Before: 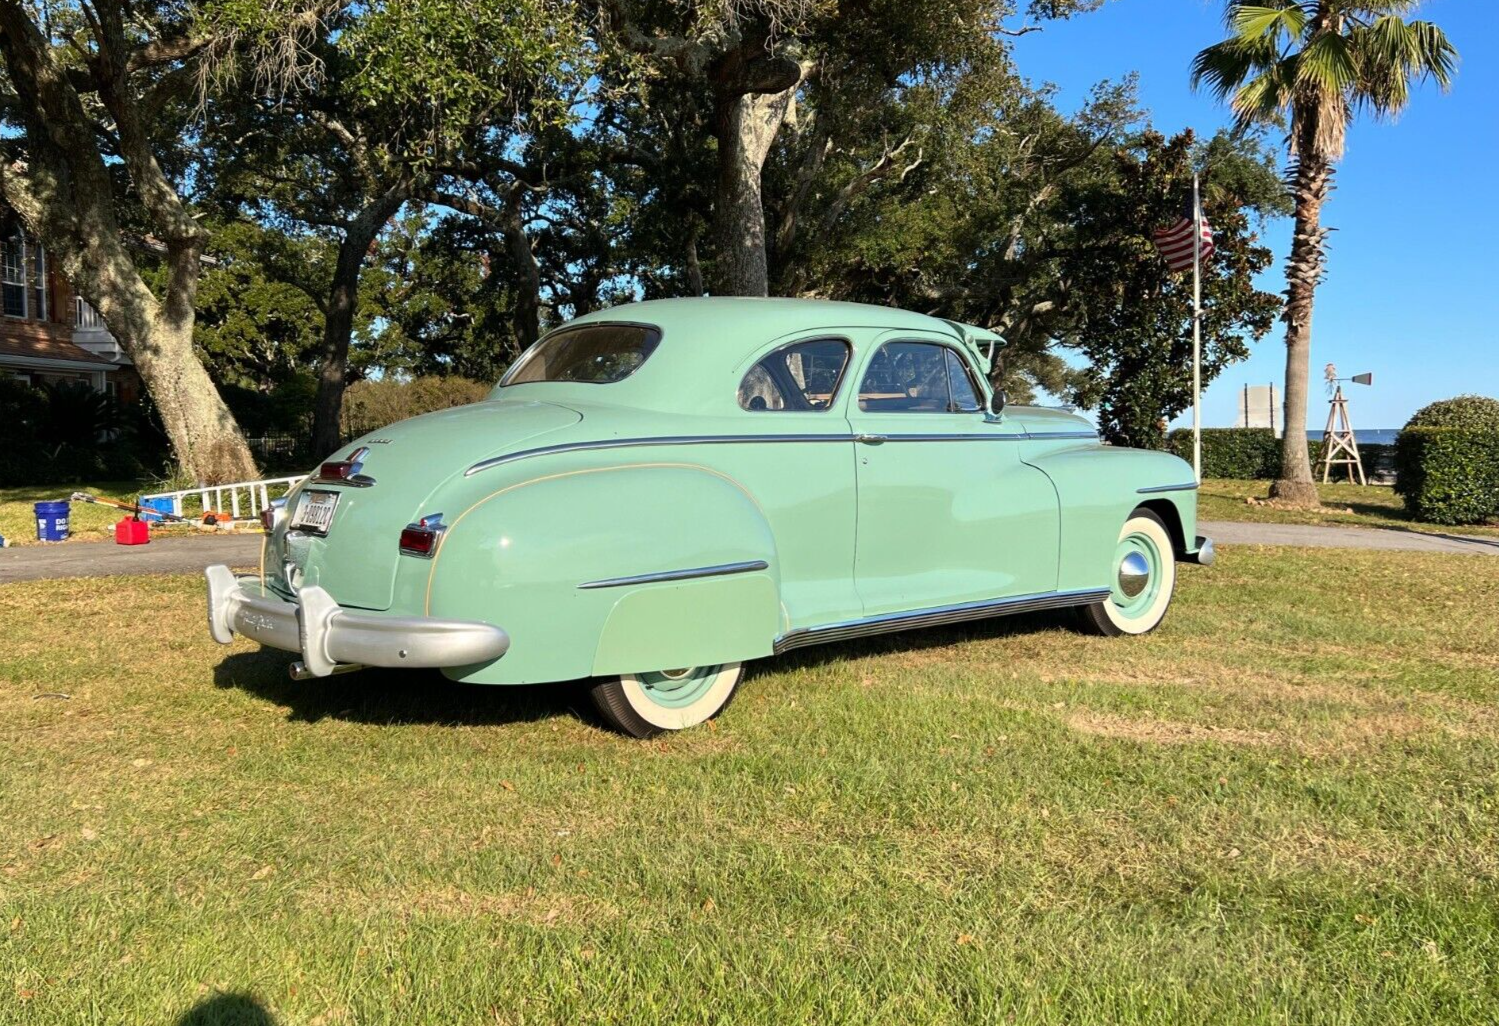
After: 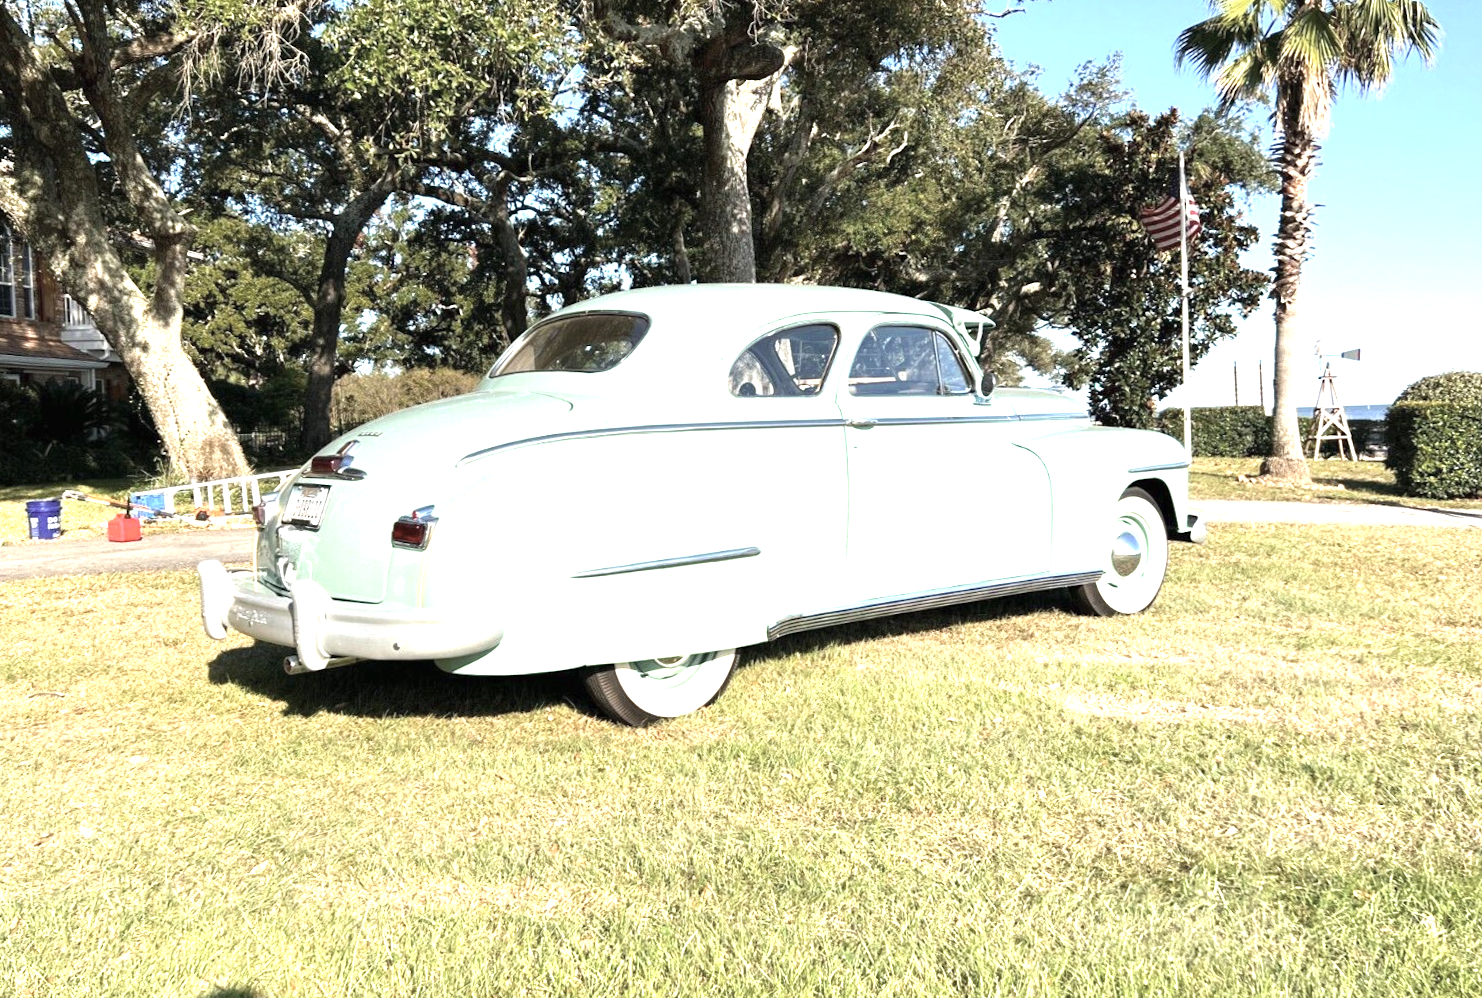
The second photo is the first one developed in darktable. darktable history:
rotate and perspective: rotation -1°, crop left 0.011, crop right 0.989, crop top 0.025, crop bottom 0.975
exposure: black level correction 0, exposure 1.4 EV, compensate highlight preservation false
color balance rgb: perceptual saturation grading › global saturation 10%, global vibrance 10%
color correction: saturation 0.57
